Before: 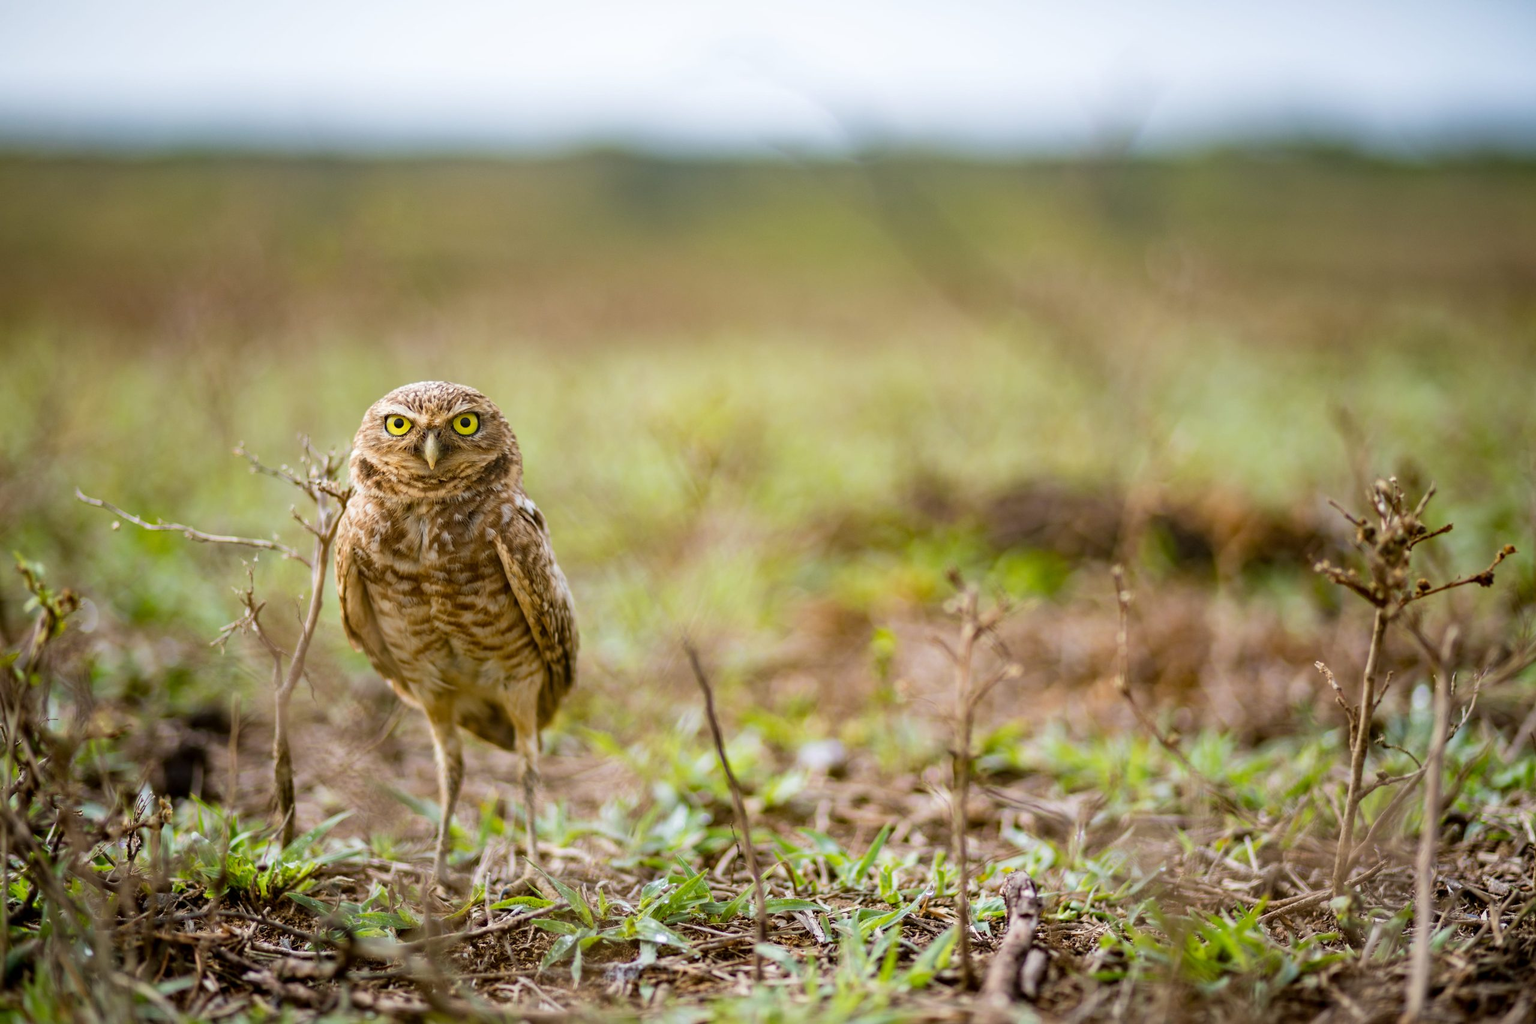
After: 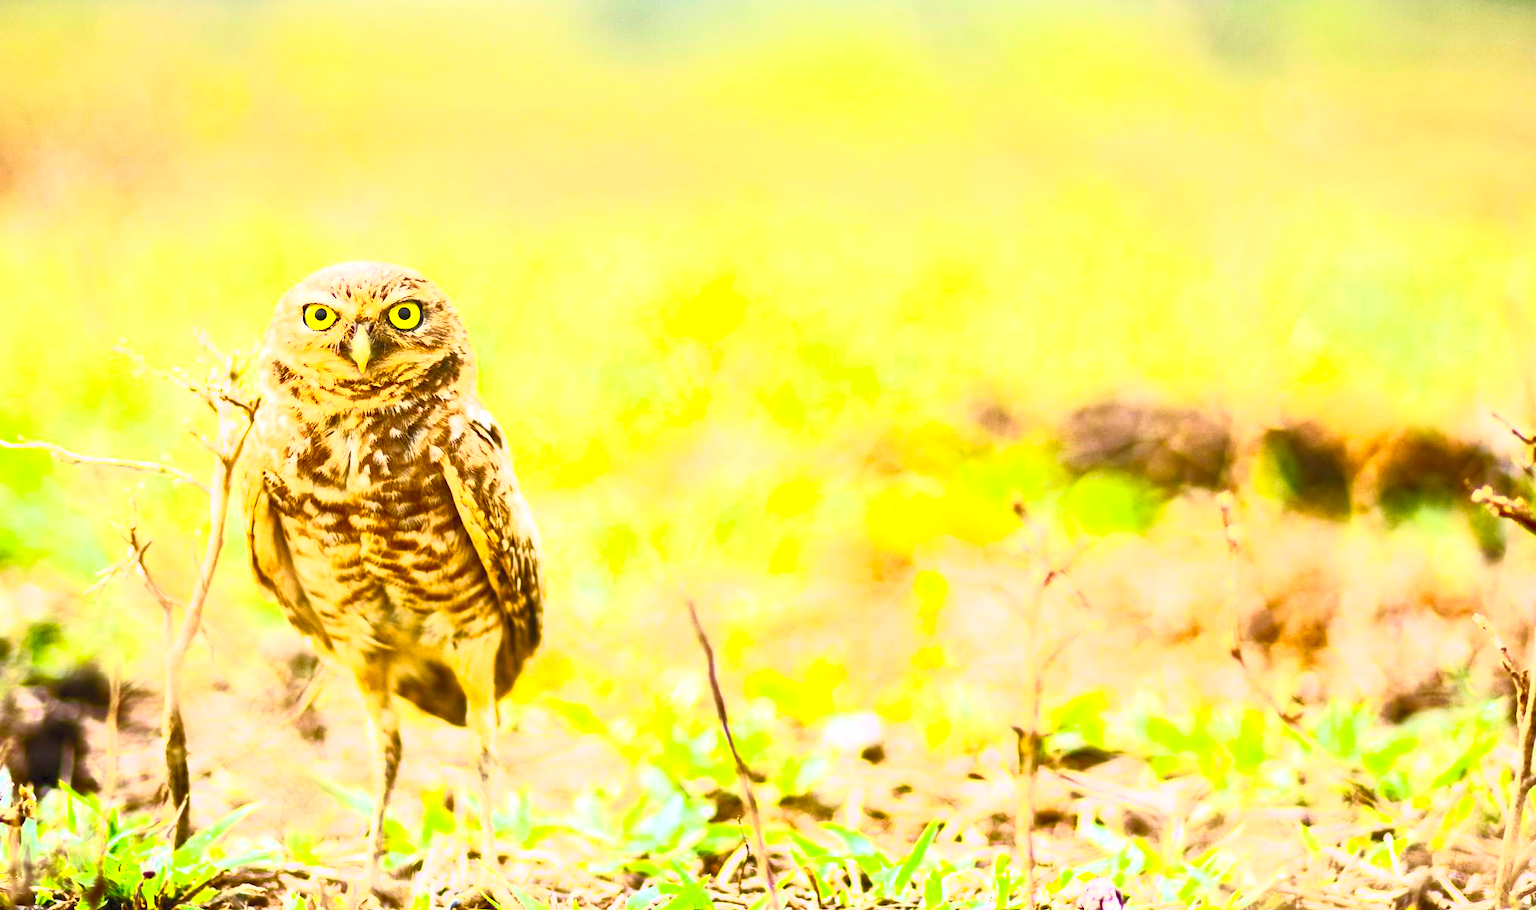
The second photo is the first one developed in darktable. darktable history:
exposure: exposure 0.603 EV, compensate exposure bias true, compensate highlight preservation false
crop: left 9.377%, top 16.948%, right 11.116%, bottom 12.351%
contrast brightness saturation: contrast 0.993, brightness 0.981, saturation 0.996
